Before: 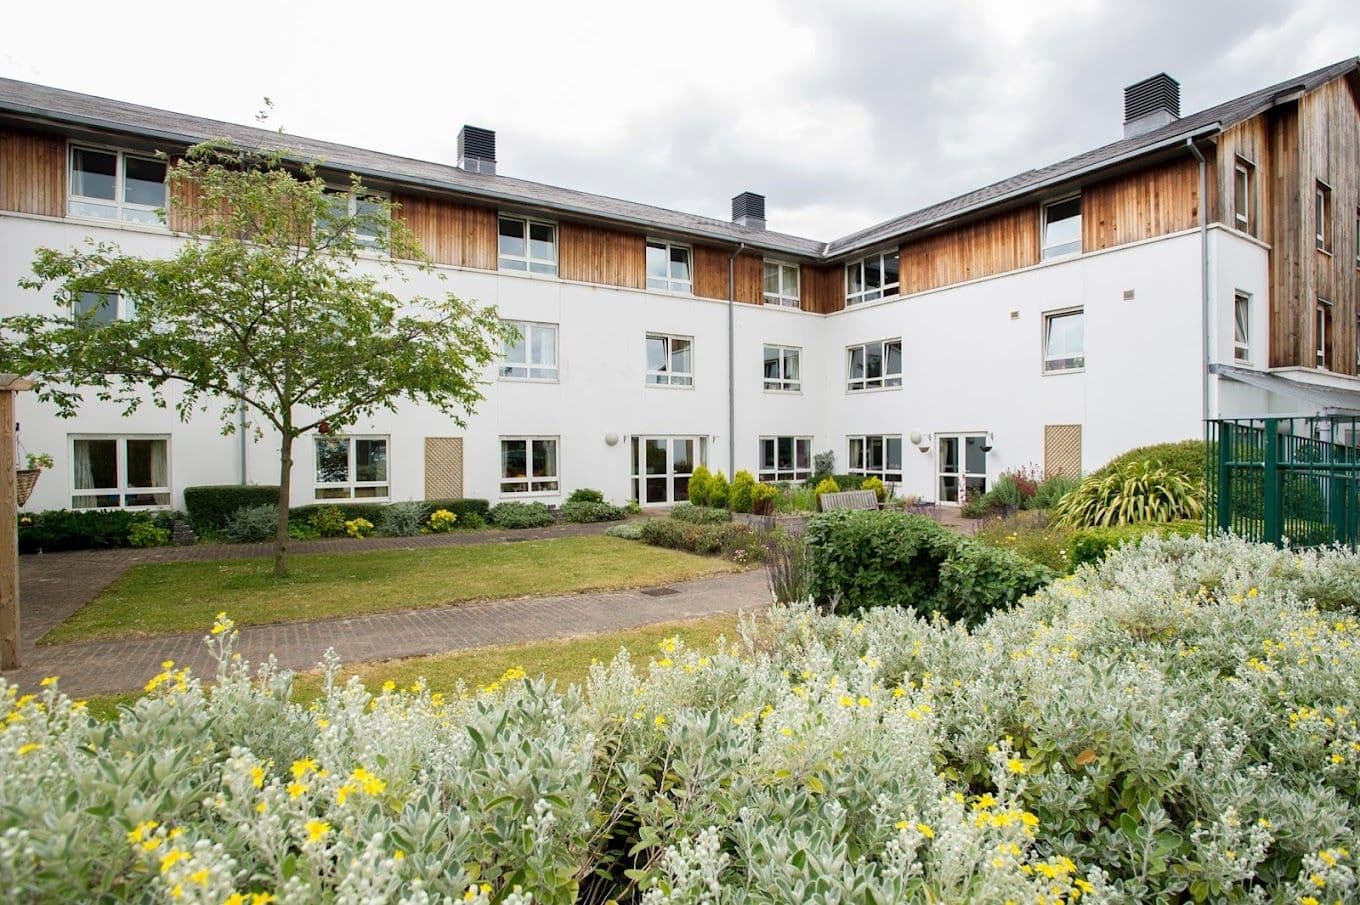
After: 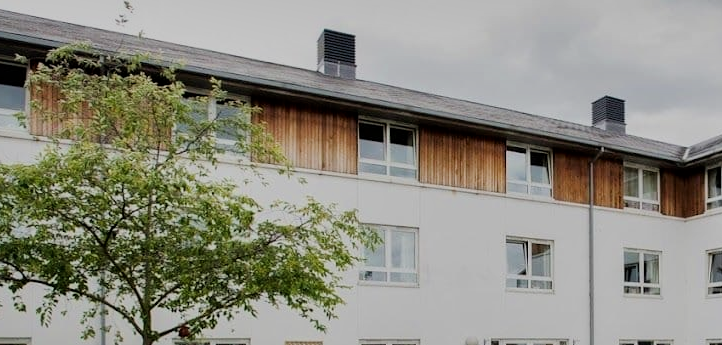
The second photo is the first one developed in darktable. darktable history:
crop: left 10.324%, top 10.7%, right 36.535%, bottom 51.165%
local contrast: mode bilateral grid, contrast 20, coarseness 50, detail 120%, midtone range 0.2
filmic rgb: black relative exposure -7.65 EV, white relative exposure 4.56 EV, hardness 3.61, contrast in shadows safe
exposure: black level correction 0, exposure -0.691 EV, compensate highlight preservation false
shadows and highlights: radius 107.45, shadows 23.42, highlights -57.48, low approximation 0.01, soften with gaussian
contrast brightness saturation: saturation -0.155
tone equalizer: -8 EV -0.436 EV, -7 EV -0.407 EV, -6 EV -0.364 EV, -5 EV -0.261 EV, -3 EV 0.254 EV, -2 EV 0.332 EV, -1 EV 0.382 EV, +0 EV 0.392 EV, mask exposure compensation -0.501 EV
color zones: curves: ch0 [(0, 0.487) (0.241, 0.395) (0.434, 0.373) (0.658, 0.412) (0.838, 0.487)]; ch1 [(0, 0) (0.053, 0.053) (0.211, 0.202) (0.579, 0.259) (0.781, 0.241)], mix -135.91%
